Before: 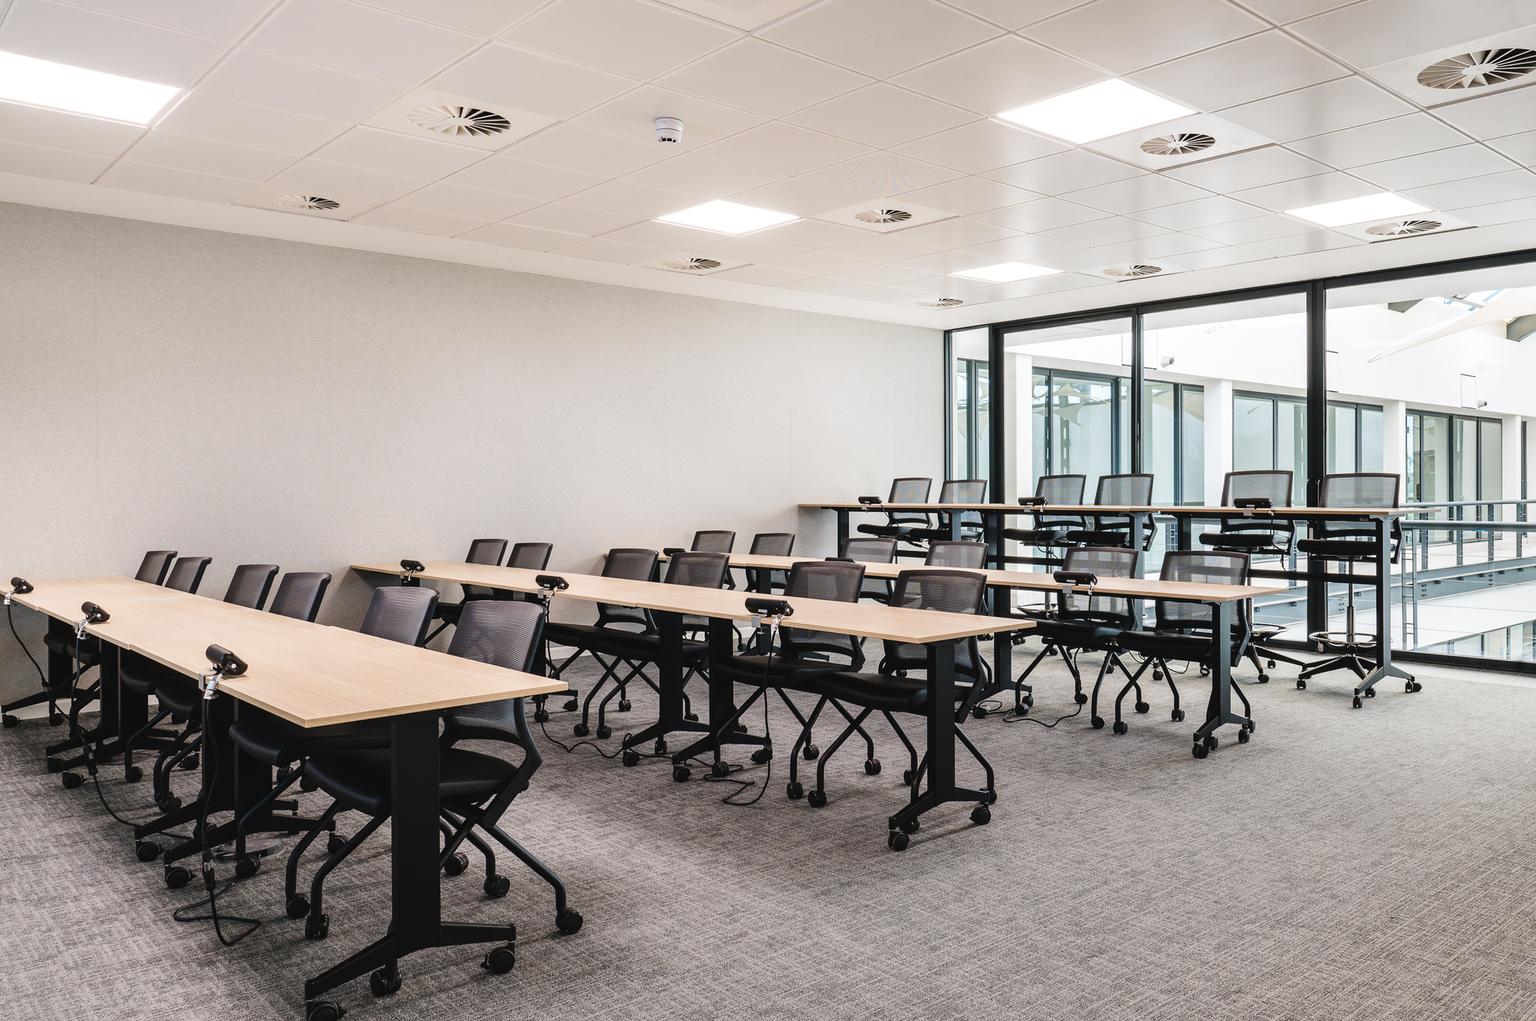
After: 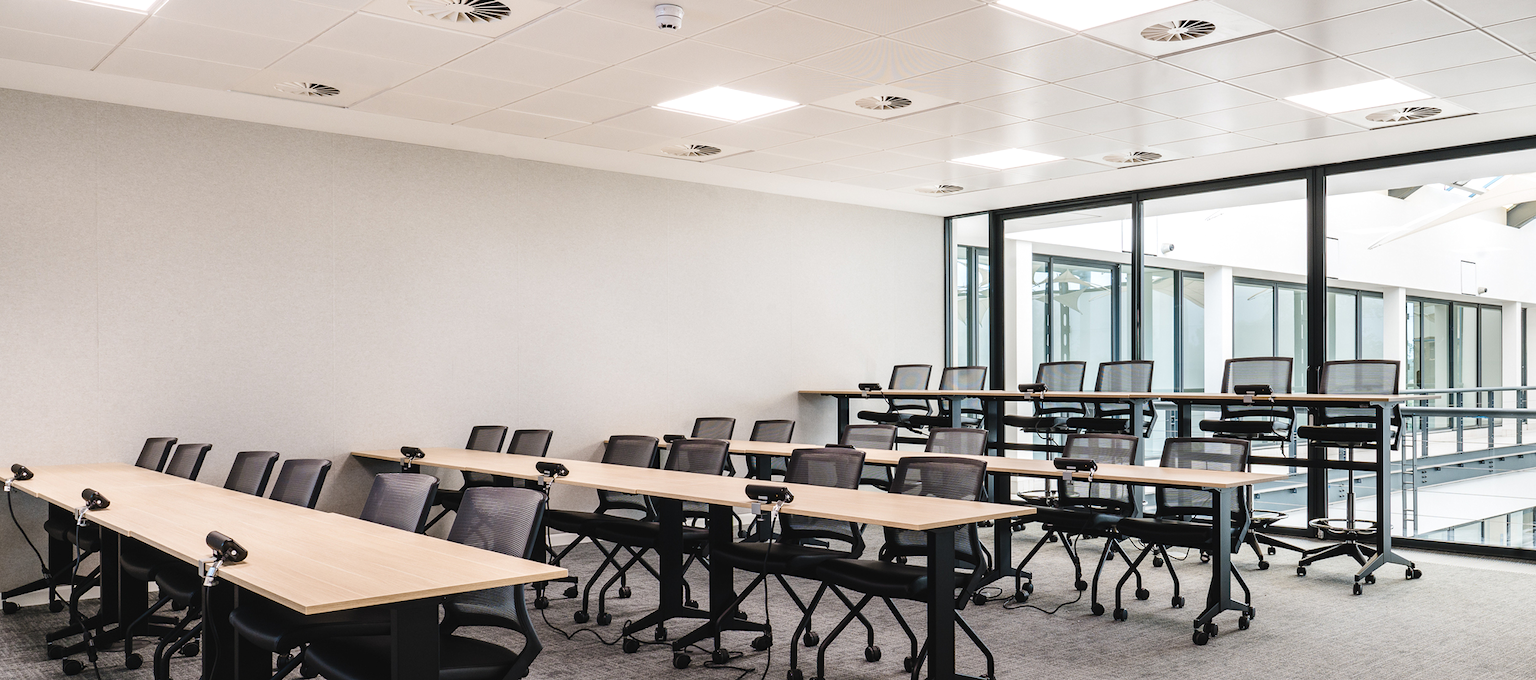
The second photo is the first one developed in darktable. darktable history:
shadows and highlights: shadows -10, white point adjustment 1.5, highlights 10
crop: top 11.166%, bottom 22.168%
